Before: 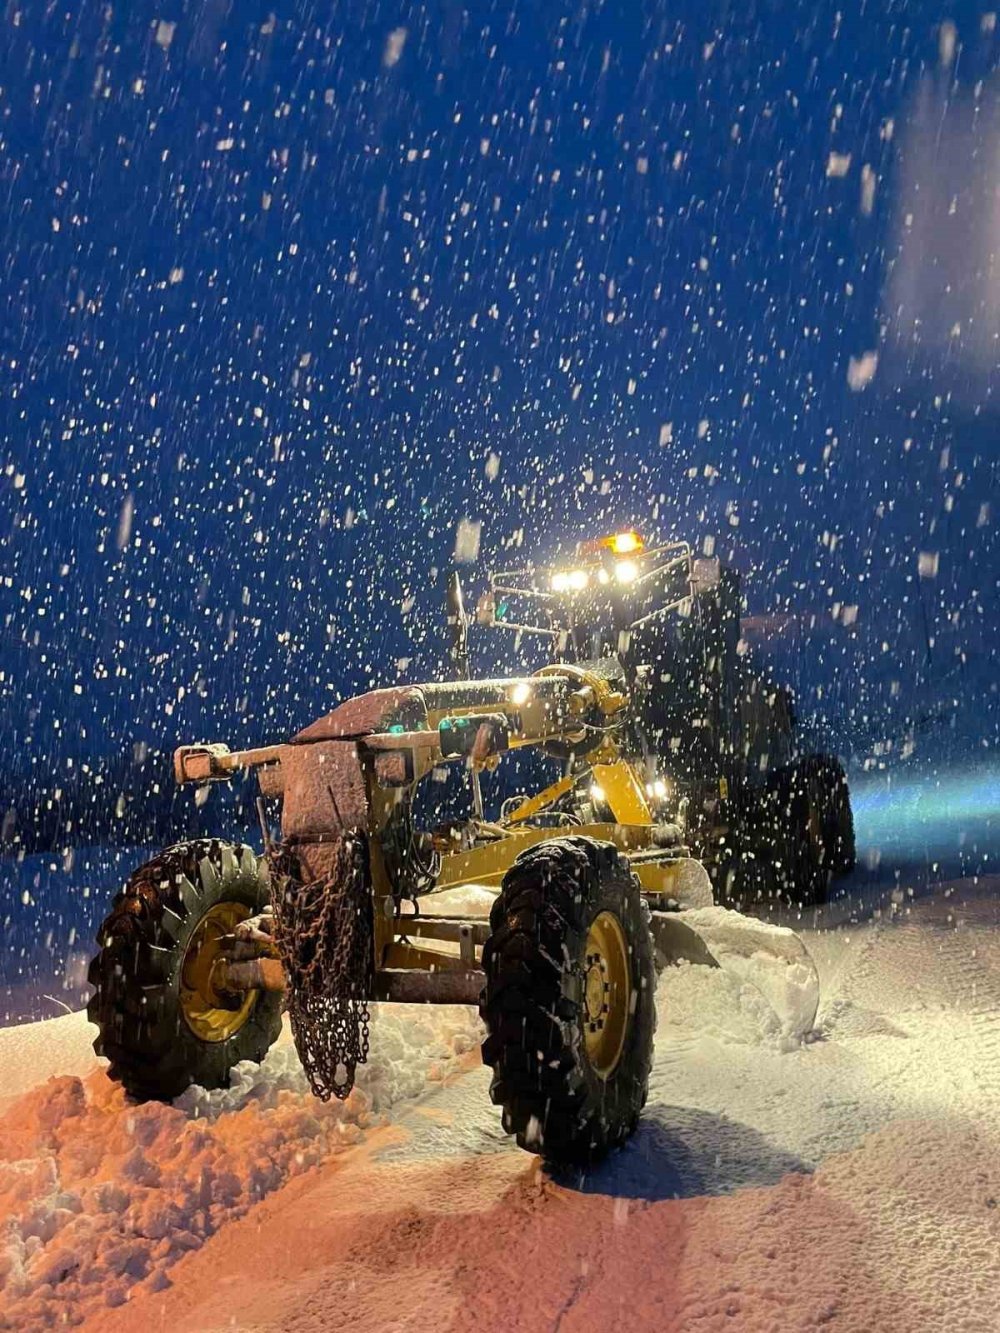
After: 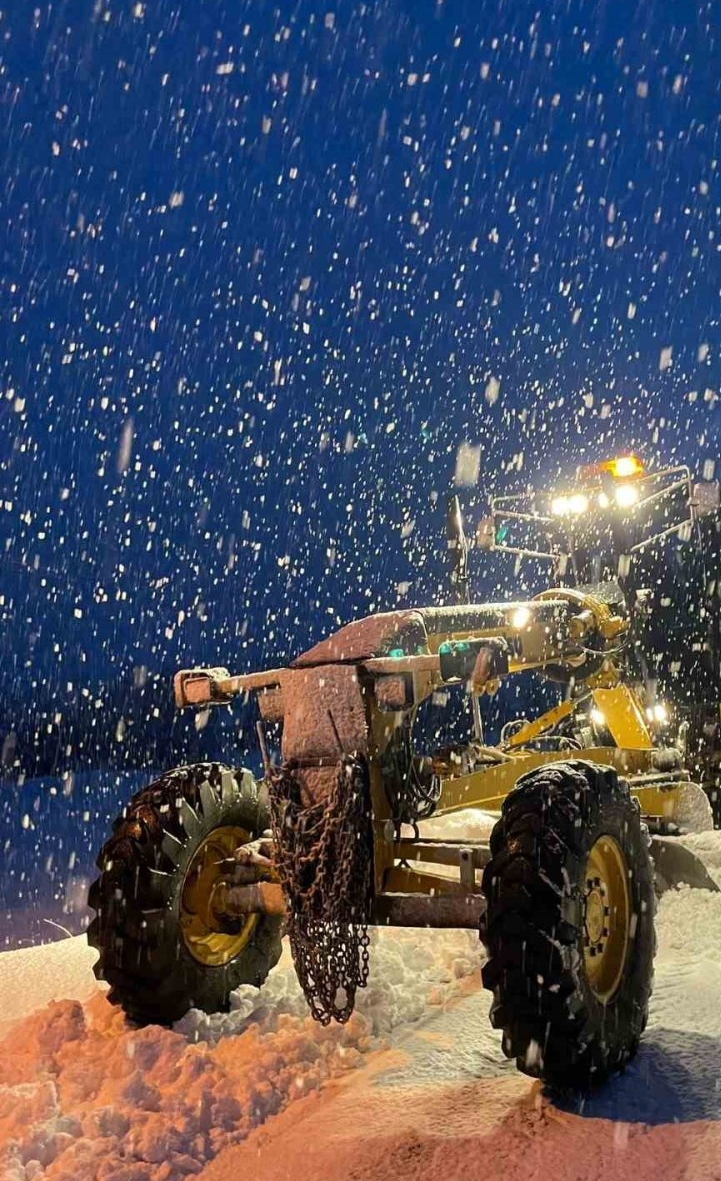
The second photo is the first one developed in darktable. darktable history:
crop: top 5.758%, right 27.86%, bottom 5.609%
